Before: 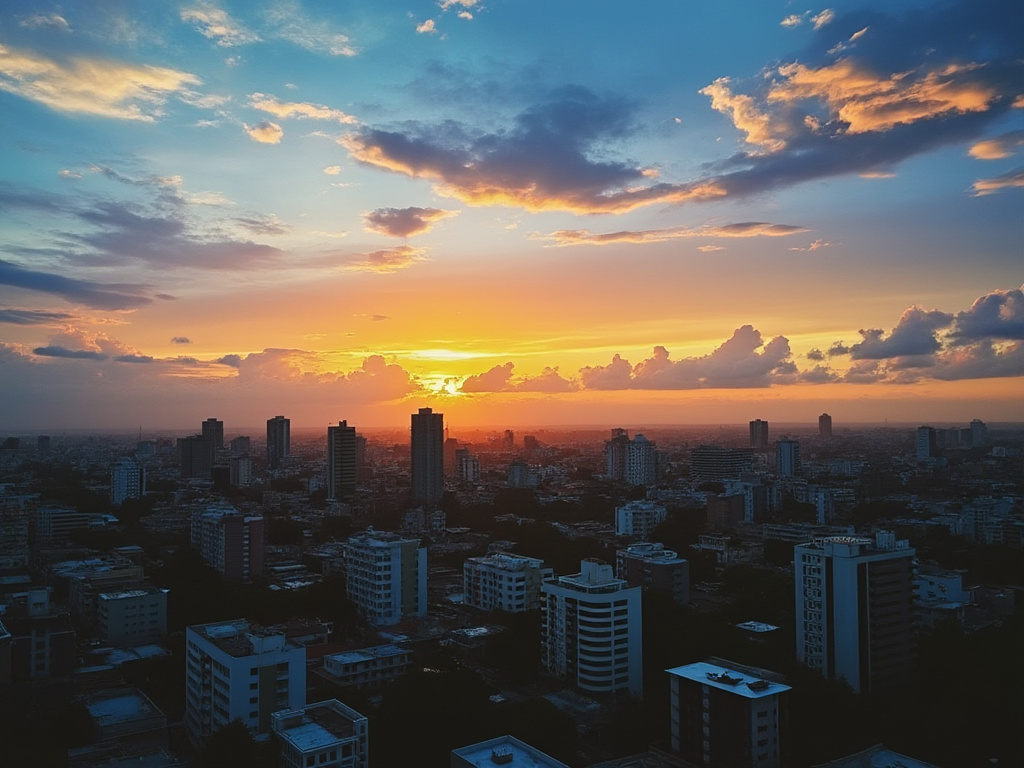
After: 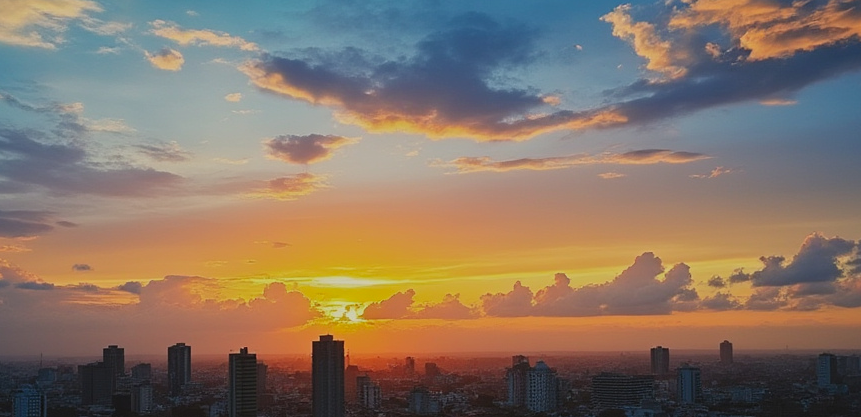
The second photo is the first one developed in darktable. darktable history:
crop and rotate: left 9.679%, top 9.566%, right 6.199%, bottom 36.098%
exposure: black level correction 0, exposure -0.762 EV, compensate highlight preservation false
contrast brightness saturation: contrast 0.072, brightness 0.083, saturation 0.18
